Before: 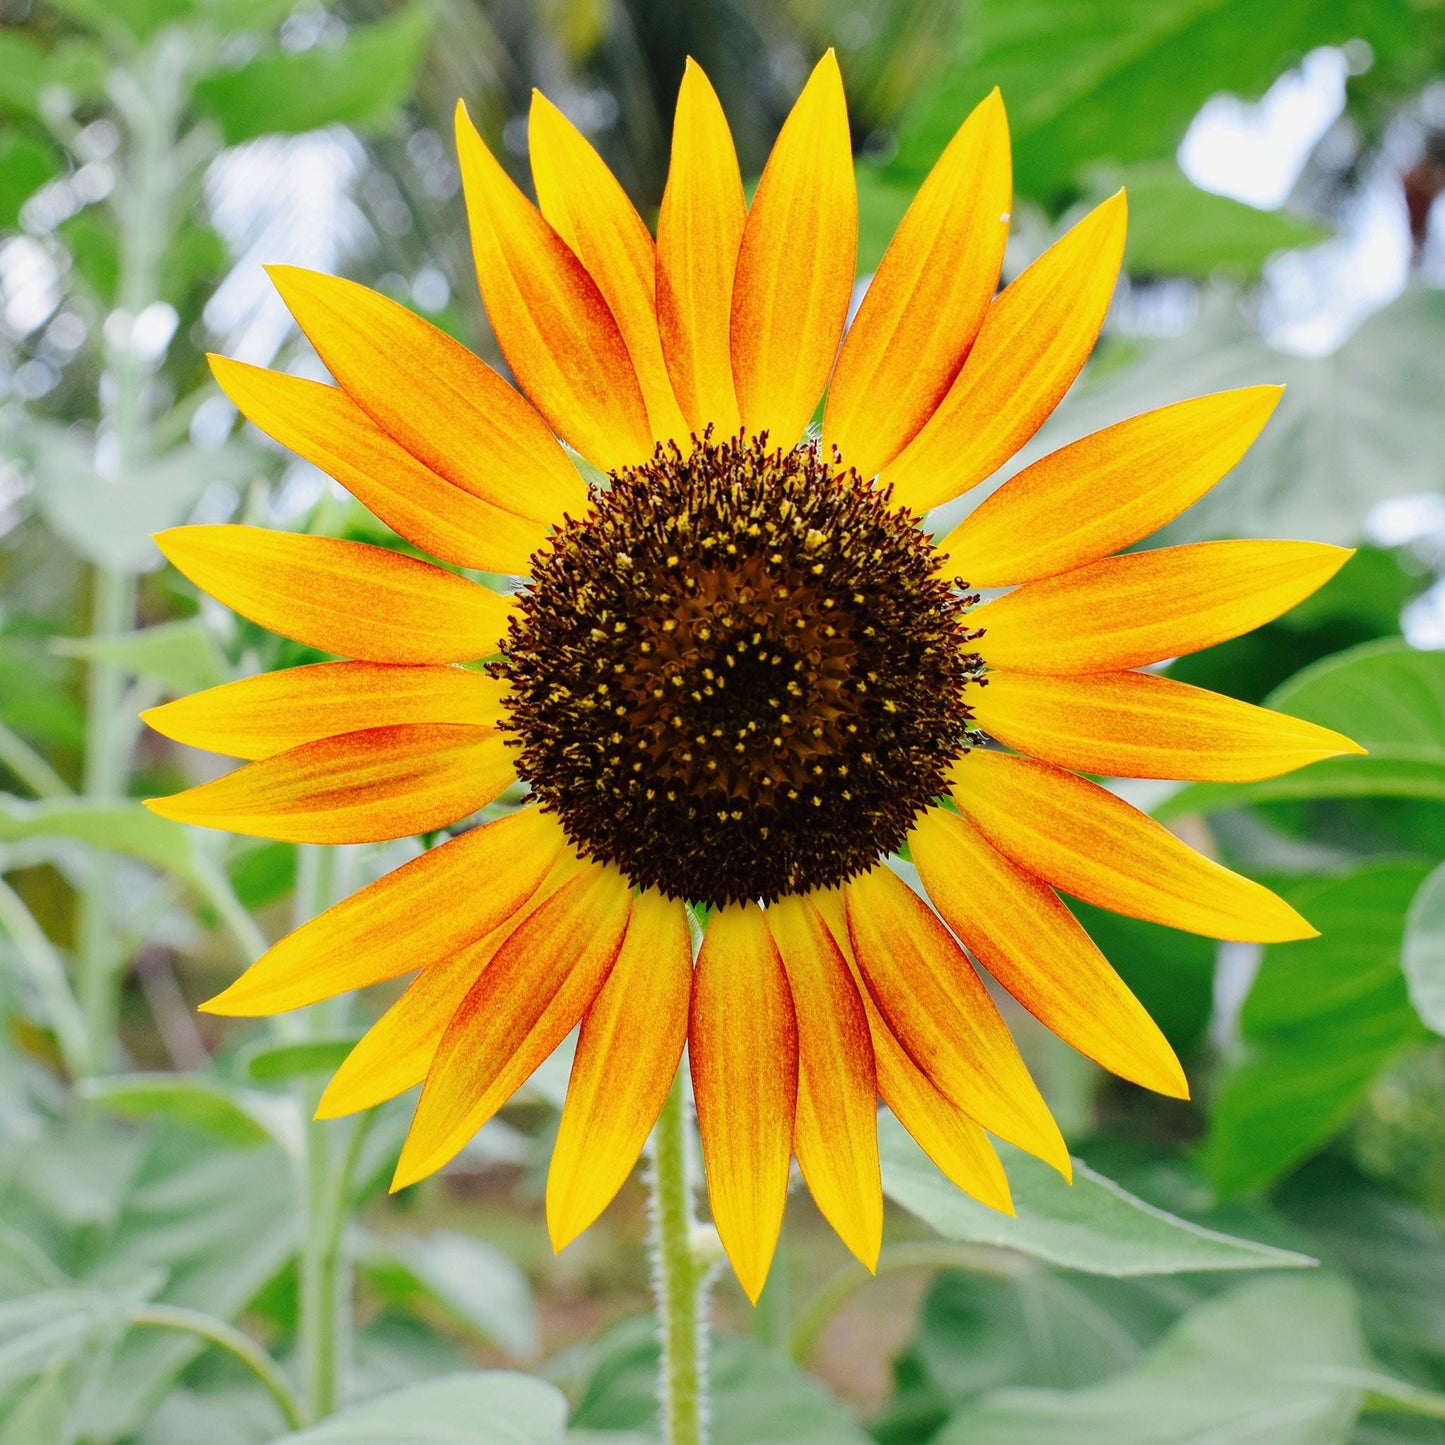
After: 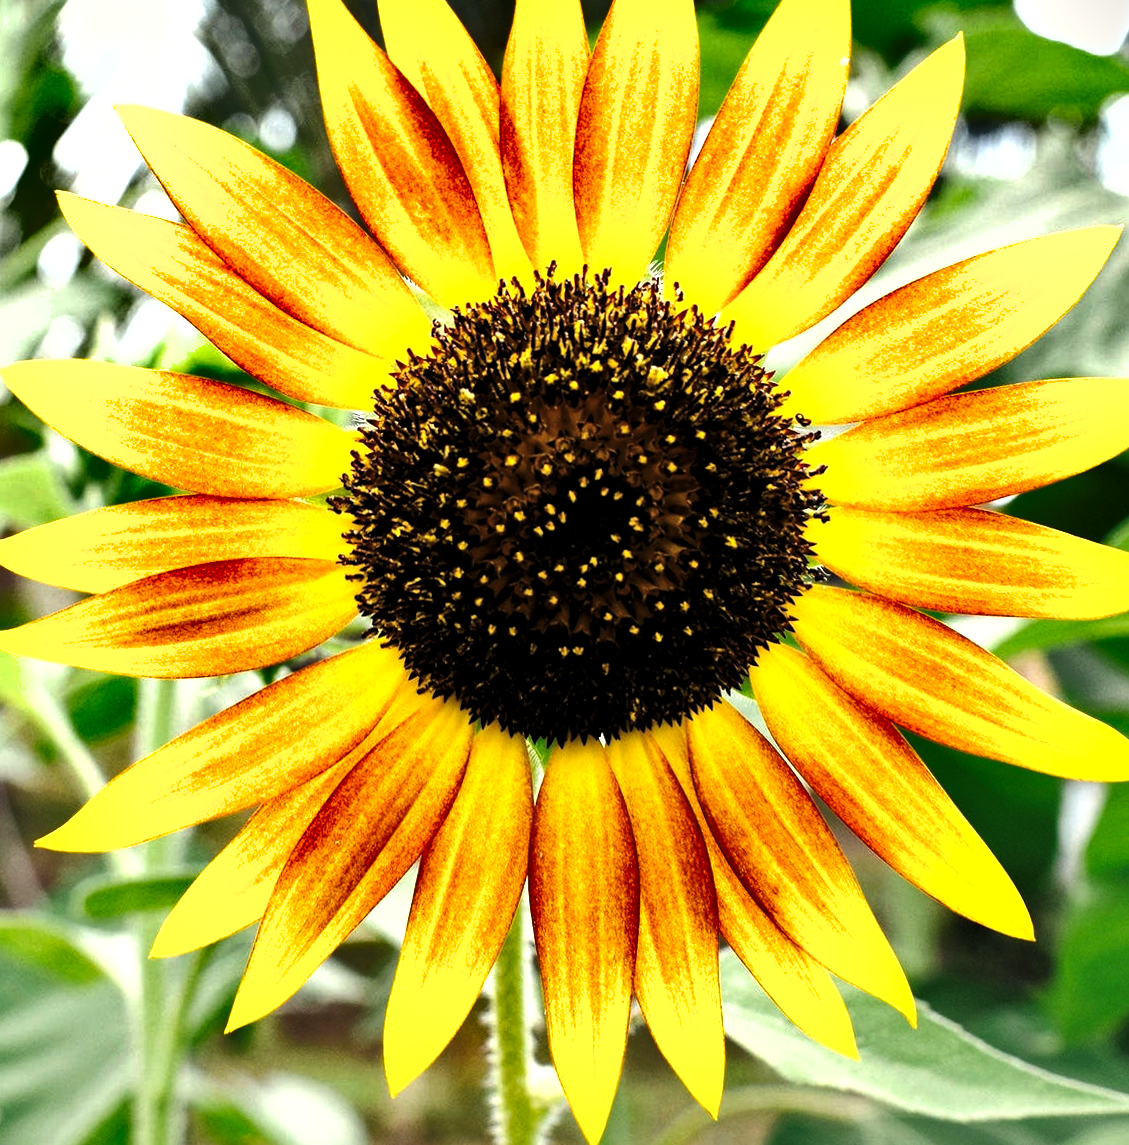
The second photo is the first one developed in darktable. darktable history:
levels: levels [0.044, 0.475, 0.791]
crop and rotate: left 10.071%, top 10.071%, right 10.02%, bottom 10.02%
shadows and highlights: soften with gaussian
rotate and perspective: rotation 0.226°, lens shift (vertical) -0.042, crop left 0.023, crop right 0.982, crop top 0.006, crop bottom 0.994
white balance: red 1.029, blue 0.92
